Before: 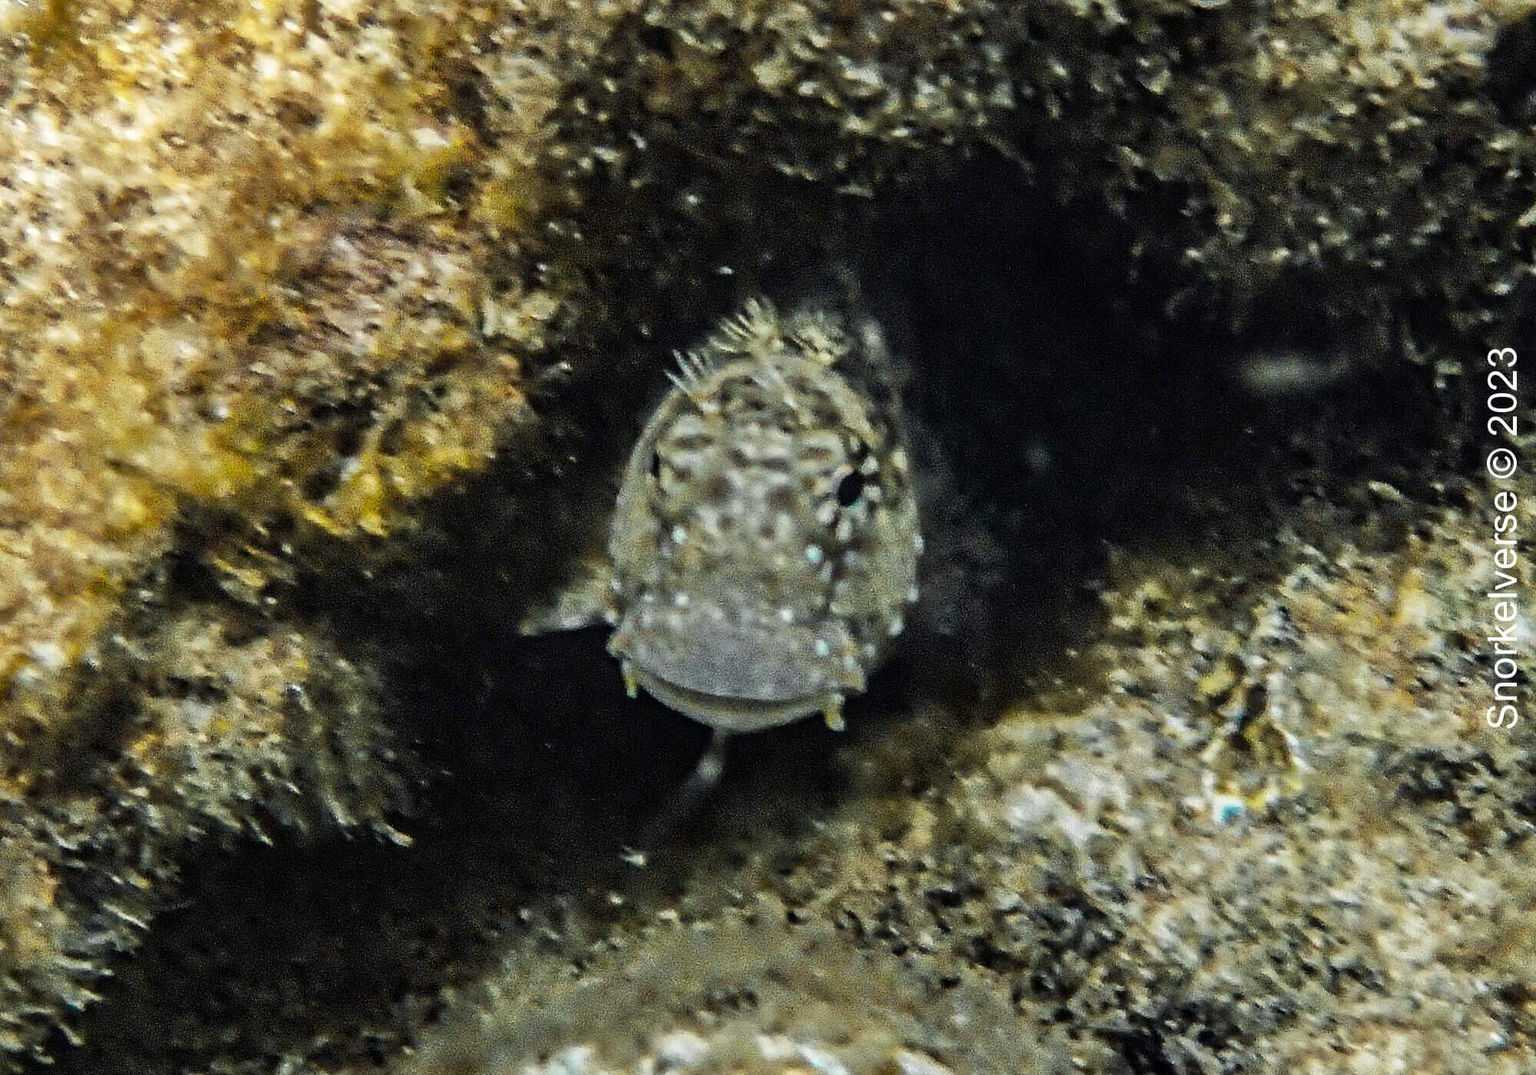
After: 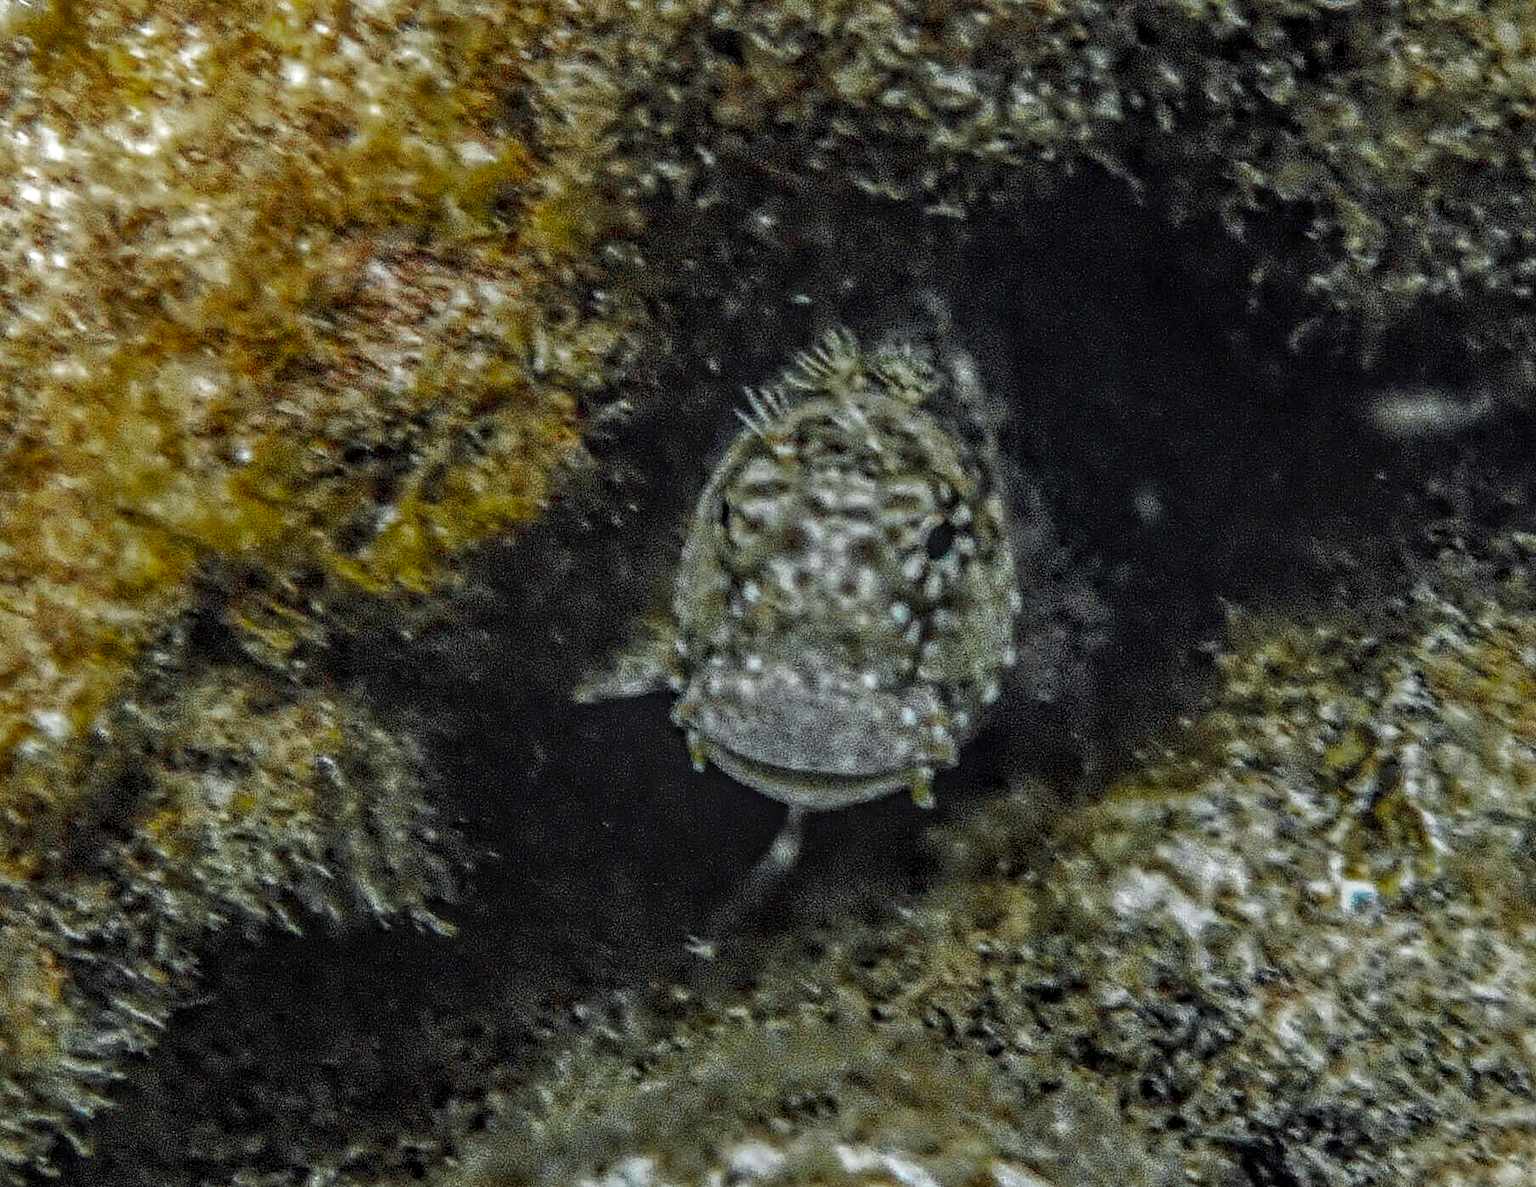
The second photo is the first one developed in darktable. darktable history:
crop: right 9.509%, bottom 0.031%
contrast brightness saturation: saturation 0.5
local contrast: highlights 0%, shadows 0%, detail 200%, midtone range 0.25
color zones: curves: ch0 [(0, 0.48) (0.209, 0.398) (0.305, 0.332) (0.429, 0.493) (0.571, 0.5) (0.714, 0.5) (0.857, 0.5) (1, 0.48)]; ch1 [(0, 0.736) (0.143, 0.625) (0.225, 0.371) (0.429, 0.256) (0.571, 0.241) (0.714, 0.213) (0.857, 0.48) (1, 0.736)]; ch2 [(0, 0.448) (0.143, 0.498) (0.286, 0.5) (0.429, 0.5) (0.571, 0.5) (0.714, 0.5) (0.857, 0.5) (1, 0.448)]
white balance: red 0.976, blue 1.04
